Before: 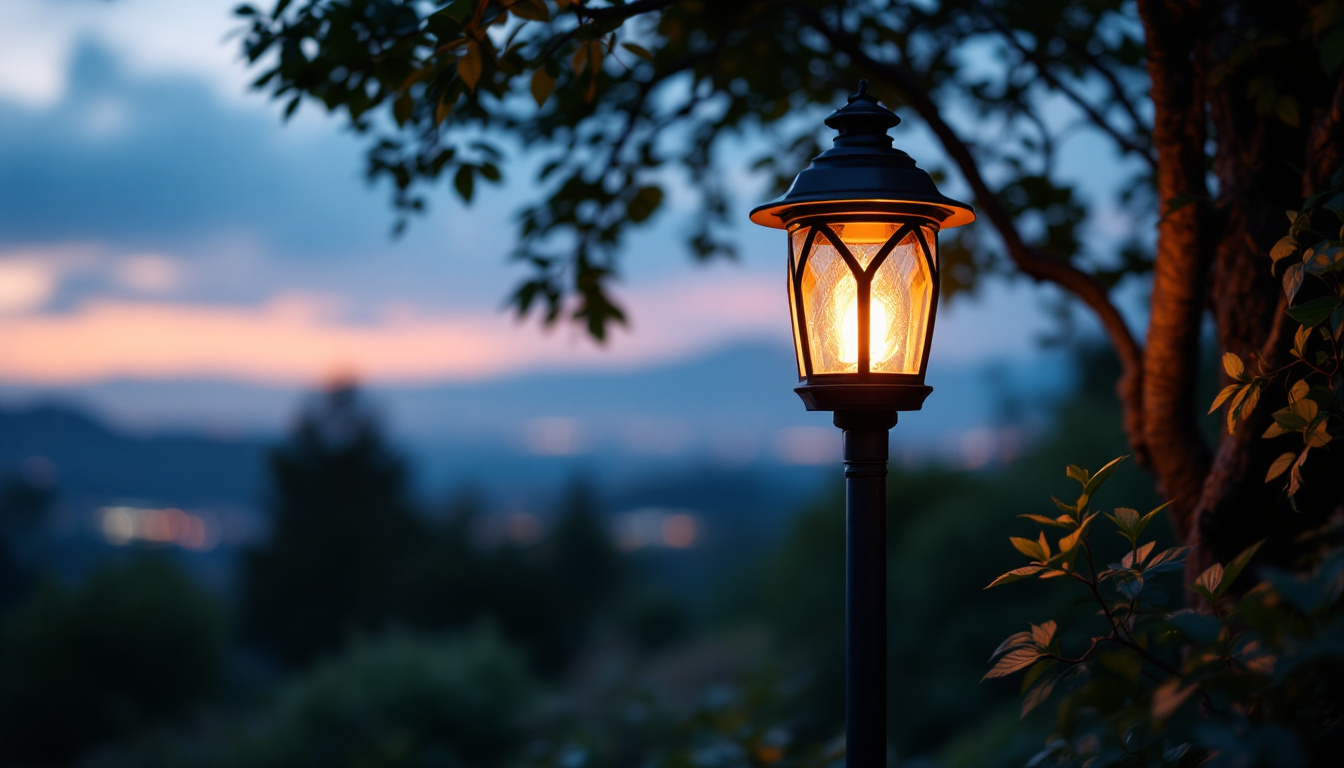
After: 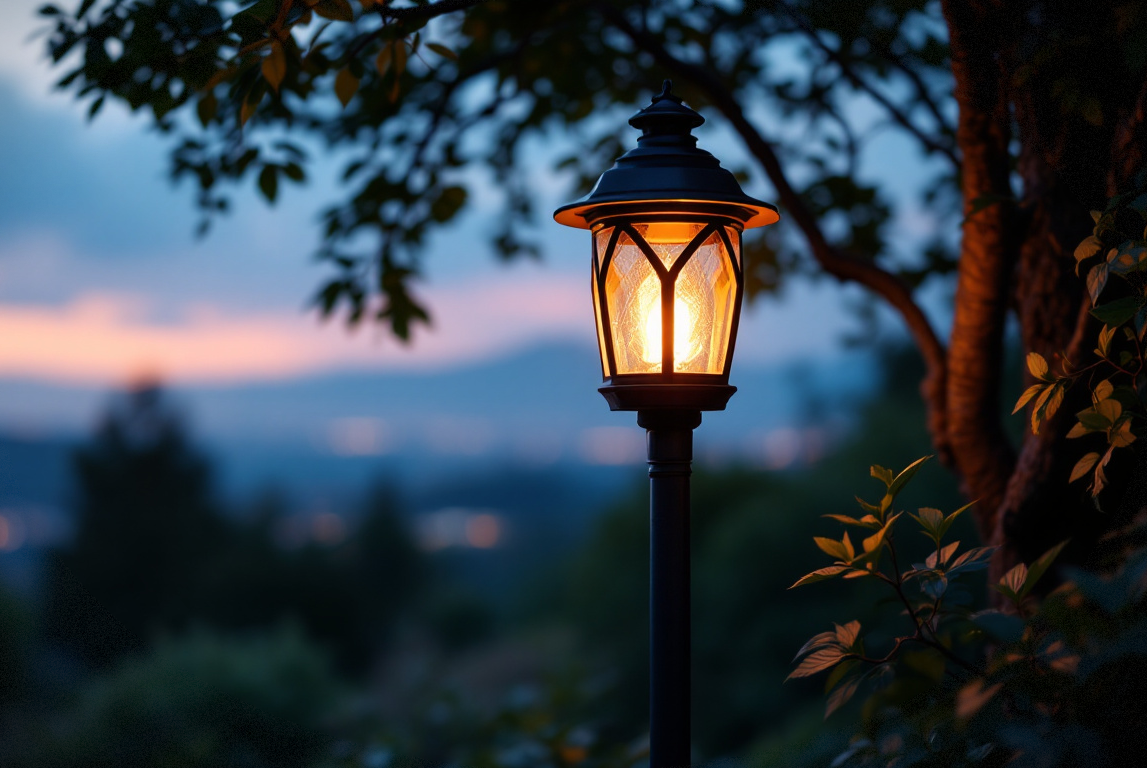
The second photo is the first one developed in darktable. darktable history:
vignetting: fall-off start 100%, brightness -0.406, saturation -0.3, width/height ratio 1.324, dithering 8-bit output, unbound false
crop and rotate: left 14.584%
